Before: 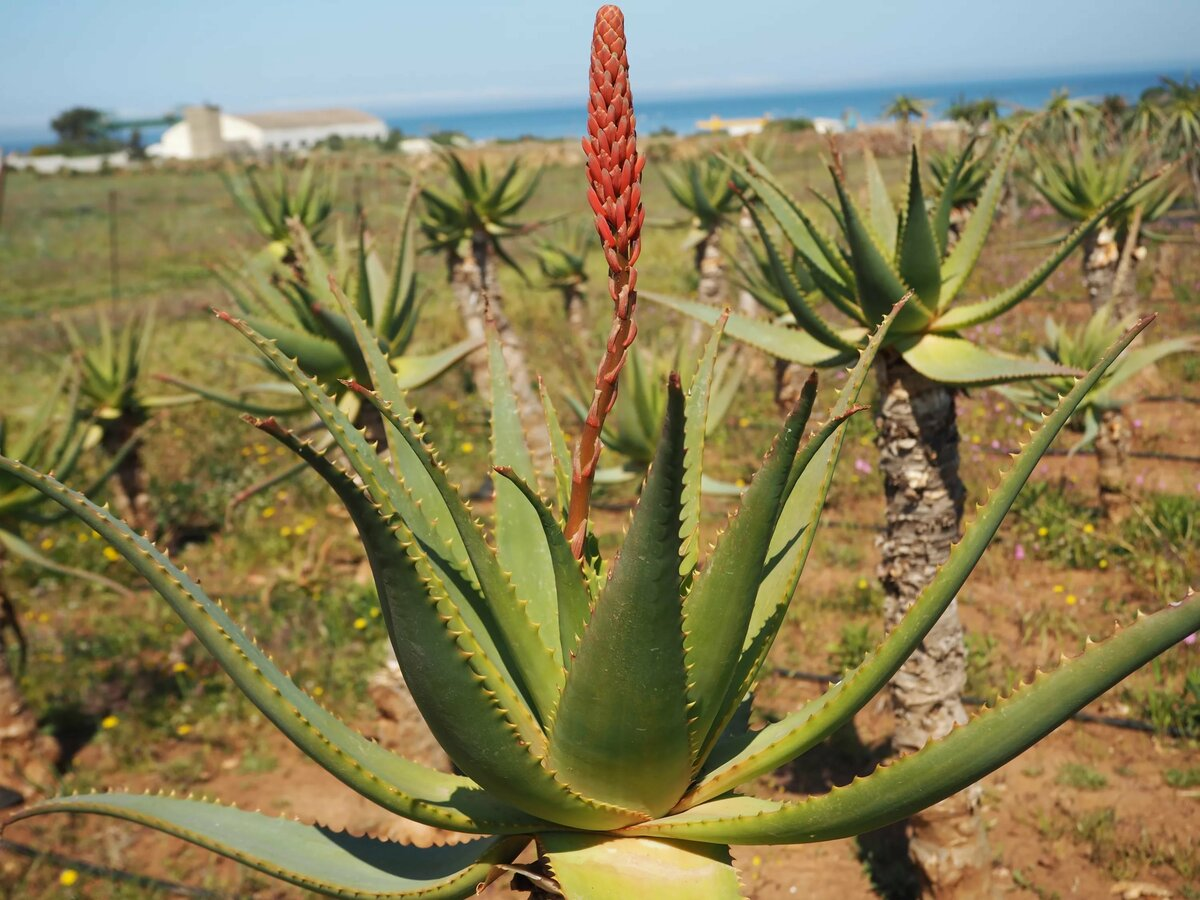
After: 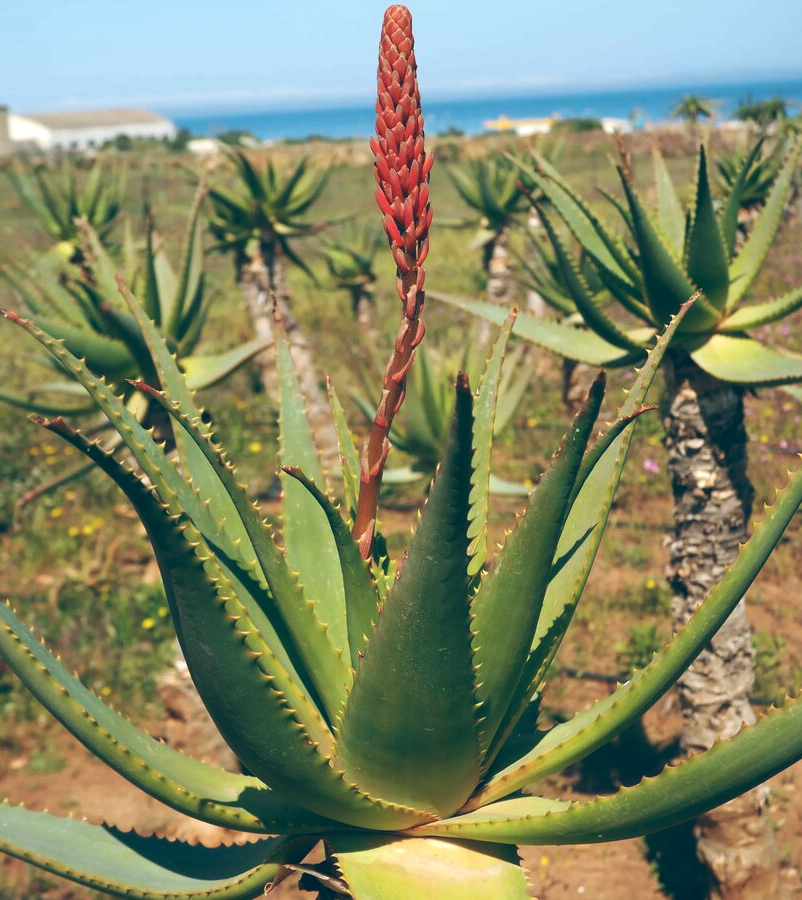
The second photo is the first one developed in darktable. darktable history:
crop and rotate: left 17.732%, right 15.423%
white balance: emerald 1
color balance: lift [1.016, 0.983, 1, 1.017], gamma [0.958, 1, 1, 1], gain [0.981, 1.007, 0.993, 1.002], input saturation 118.26%, contrast 13.43%, contrast fulcrum 21.62%, output saturation 82.76%
